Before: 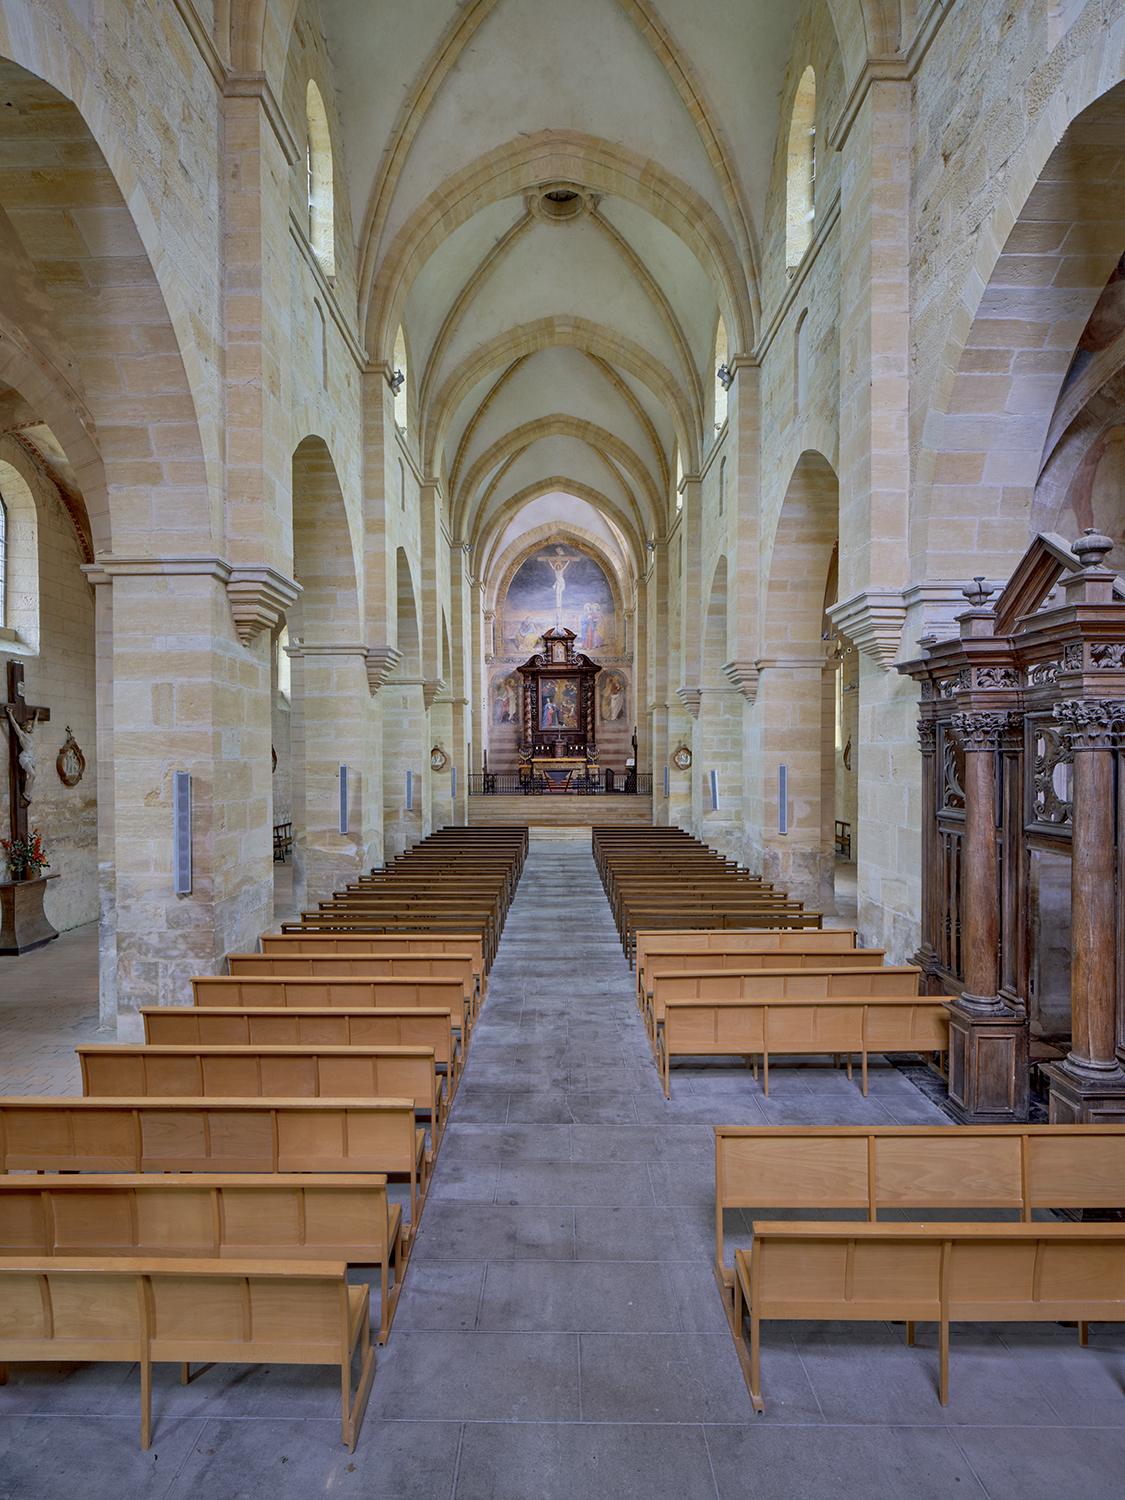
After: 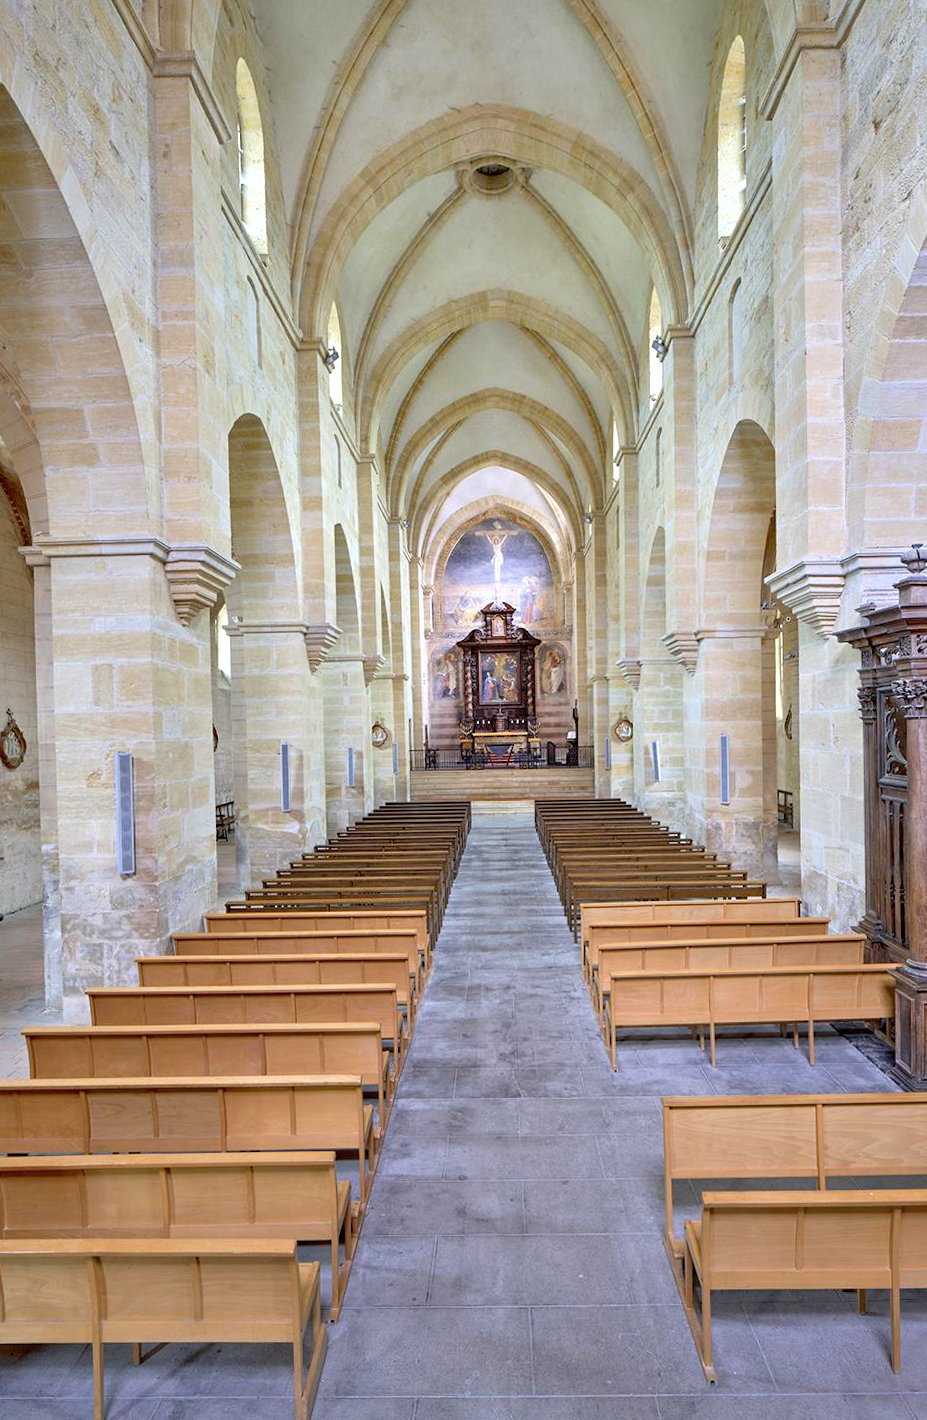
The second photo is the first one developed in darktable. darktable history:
exposure: exposure 0.781 EV, compensate highlight preservation false
crop and rotate: angle 1°, left 4.281%, top 0.642%, right 11.383%, bottom 2.486%
